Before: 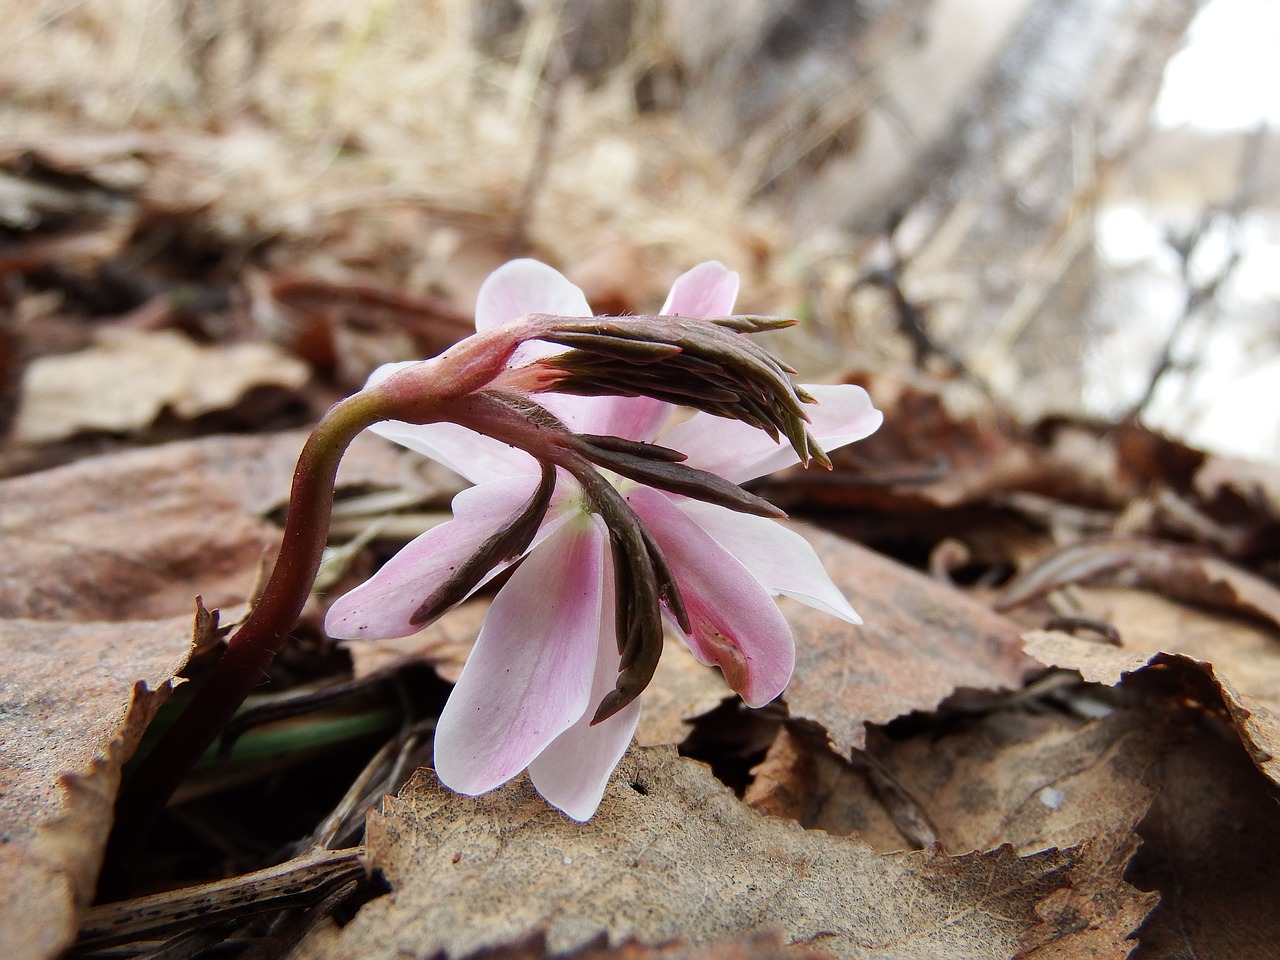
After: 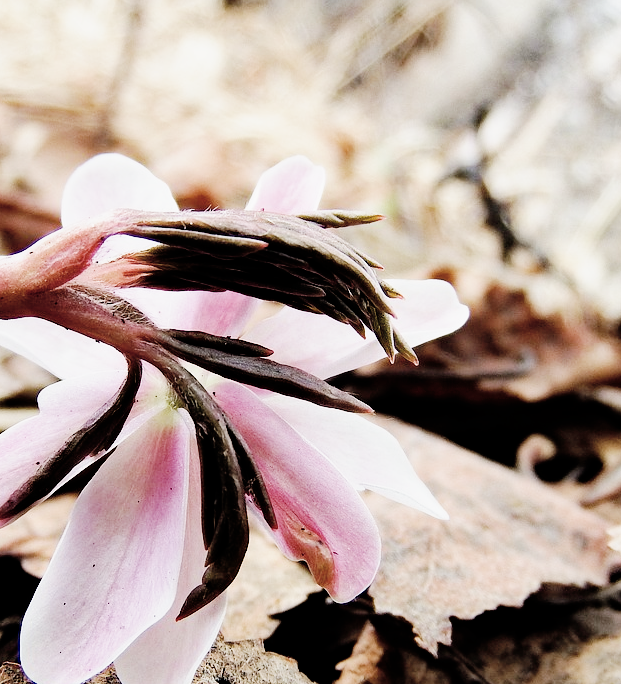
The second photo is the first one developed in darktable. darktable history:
filmic rgb: black relative exposure -7.65 EV, white relative exposure 4.56 EV, hardness 3.61, color science v4 (2020)
crop: left 32.399%, top 10.948%, right 18.439%, bottom 17.435%
tone curve: curves: ch0 [(0, 0) (0.003, 0) (0.011, 0.002) (0.025, 0.004) (0.044, 0.007) (0.069, 0.015) (0.1, 0.025) (0.136, 0.04) (0.177, 0.09) (0.224, 0.152) (0.277, 0.239) (0.335, 0.335) (0.399, 0.43) (0.468, 0.524) (0.543, 0.621) (0.623, 0.712) (0.709, 0.792) (0.801, 0.871) (0.898, 0.951) (1, 1)], preserve colors none
color zones: curves: ch1 [(0, 0.292) (0.001, 0.292) (0.2, 0.264) (0.4, 0.248) (0.6, 0.248) (0.8, 0.264) (0.999, 0.292) (1, 0.292)]
exposure: black level correction 0.001, exposure 0.499 EV, compensate exposure bias true, compensate highlight preservation false
contrast brightness saturation: contrast 0.093, saturation 0.284
tone equalizer: -8 EV -0.418 EV, -7 EV -0.404 EV, -6 EV -0.317 EV, -5 EV -0.262 EV, -3 EV 0.203 EV, -2 EV 0.335 EV, -1 EV 0.369 EV, +0 EV 0.438 EV
haze removal: strength 0.294, distance 0.255, compatibility mode true, adaptive false
